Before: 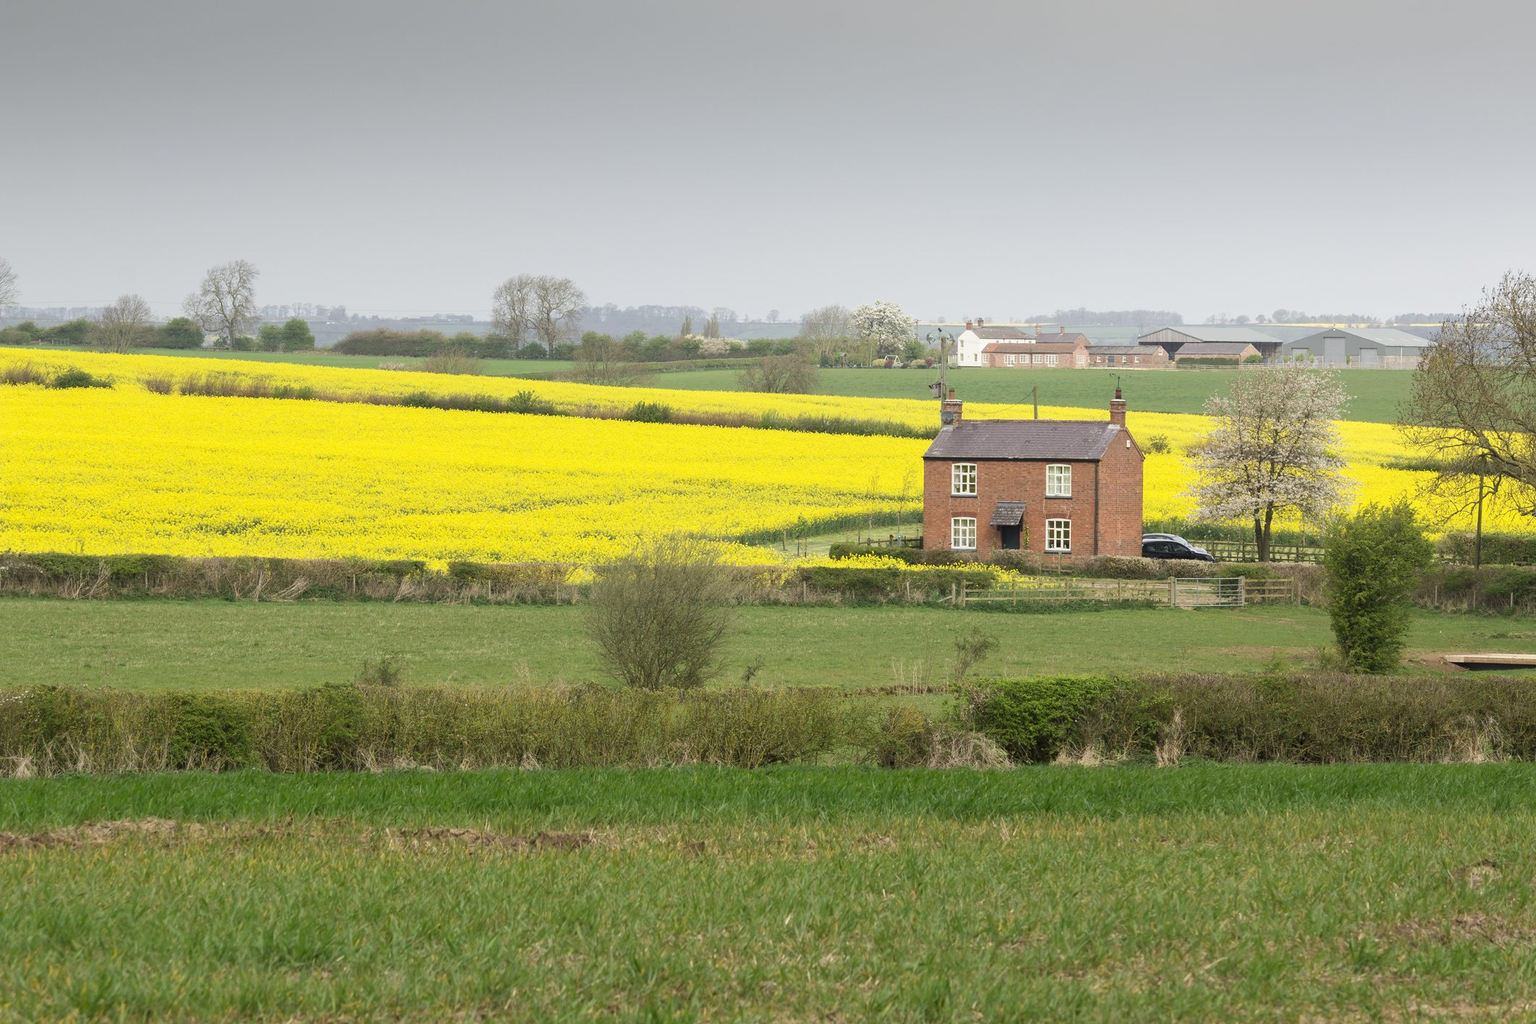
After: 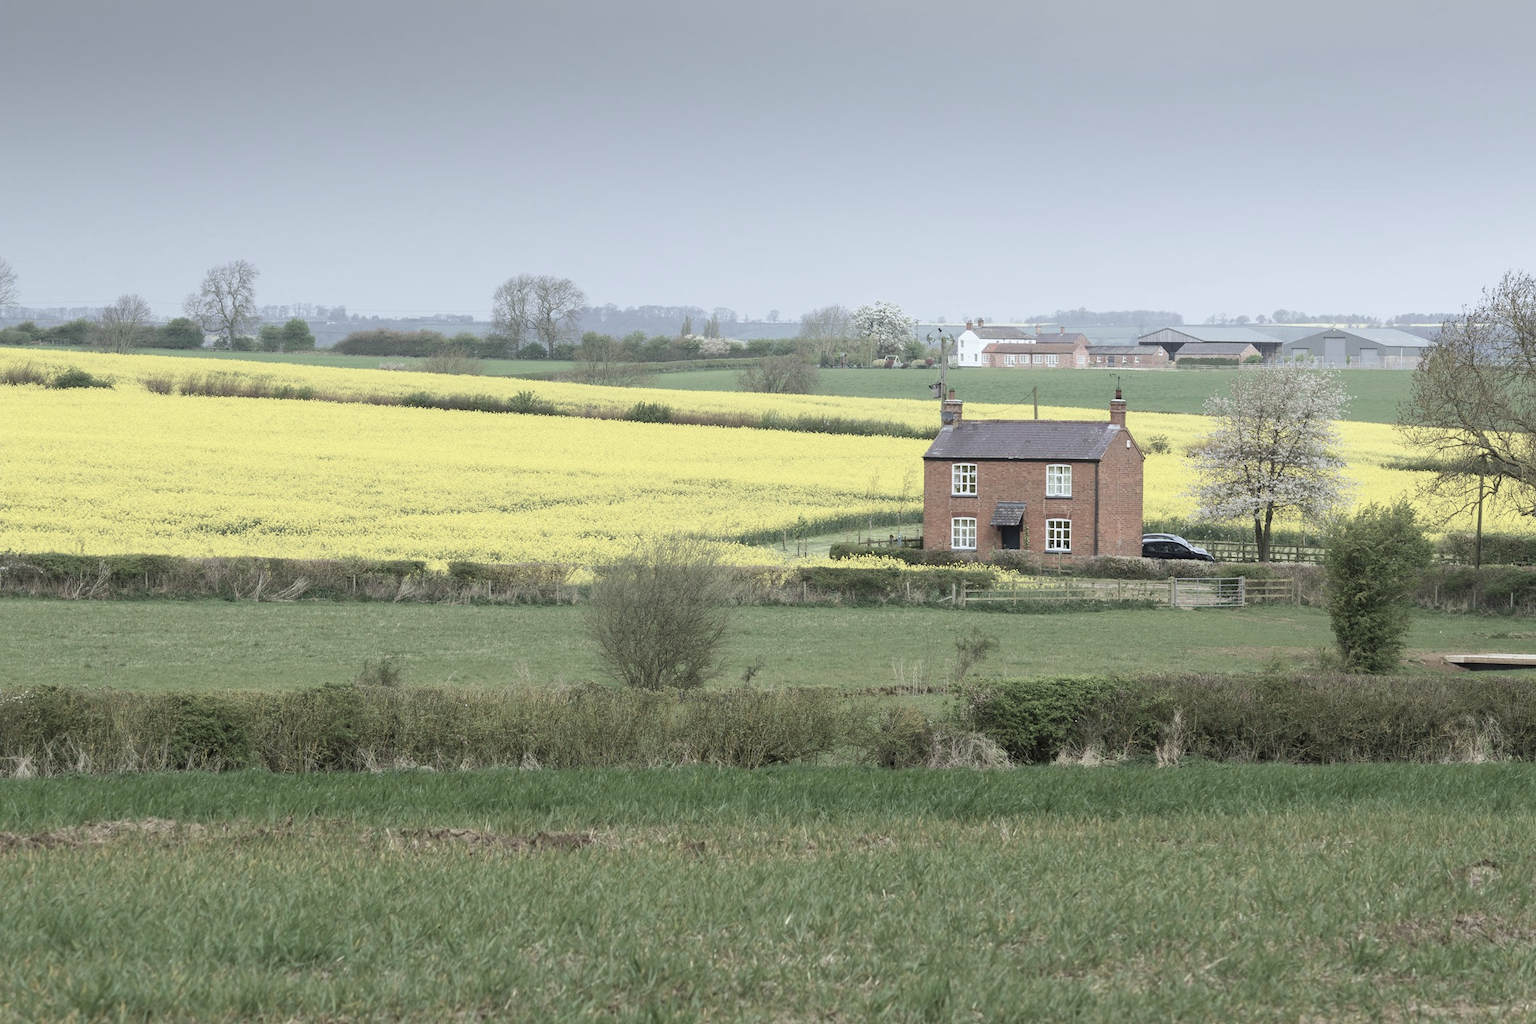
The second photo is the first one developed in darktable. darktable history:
color zones: curves: ch1 [(0, 0.292) (0.001, 0.292) (0.2, 0.264) (0.4, 0.248) (0.6, 0.248) (0.8, 0.264) (0.999, 0.292) (1, 0.292)]
color calibration: x 0.37, y 0.382, temperature 4303.15 K
velvia: on, module defaults
